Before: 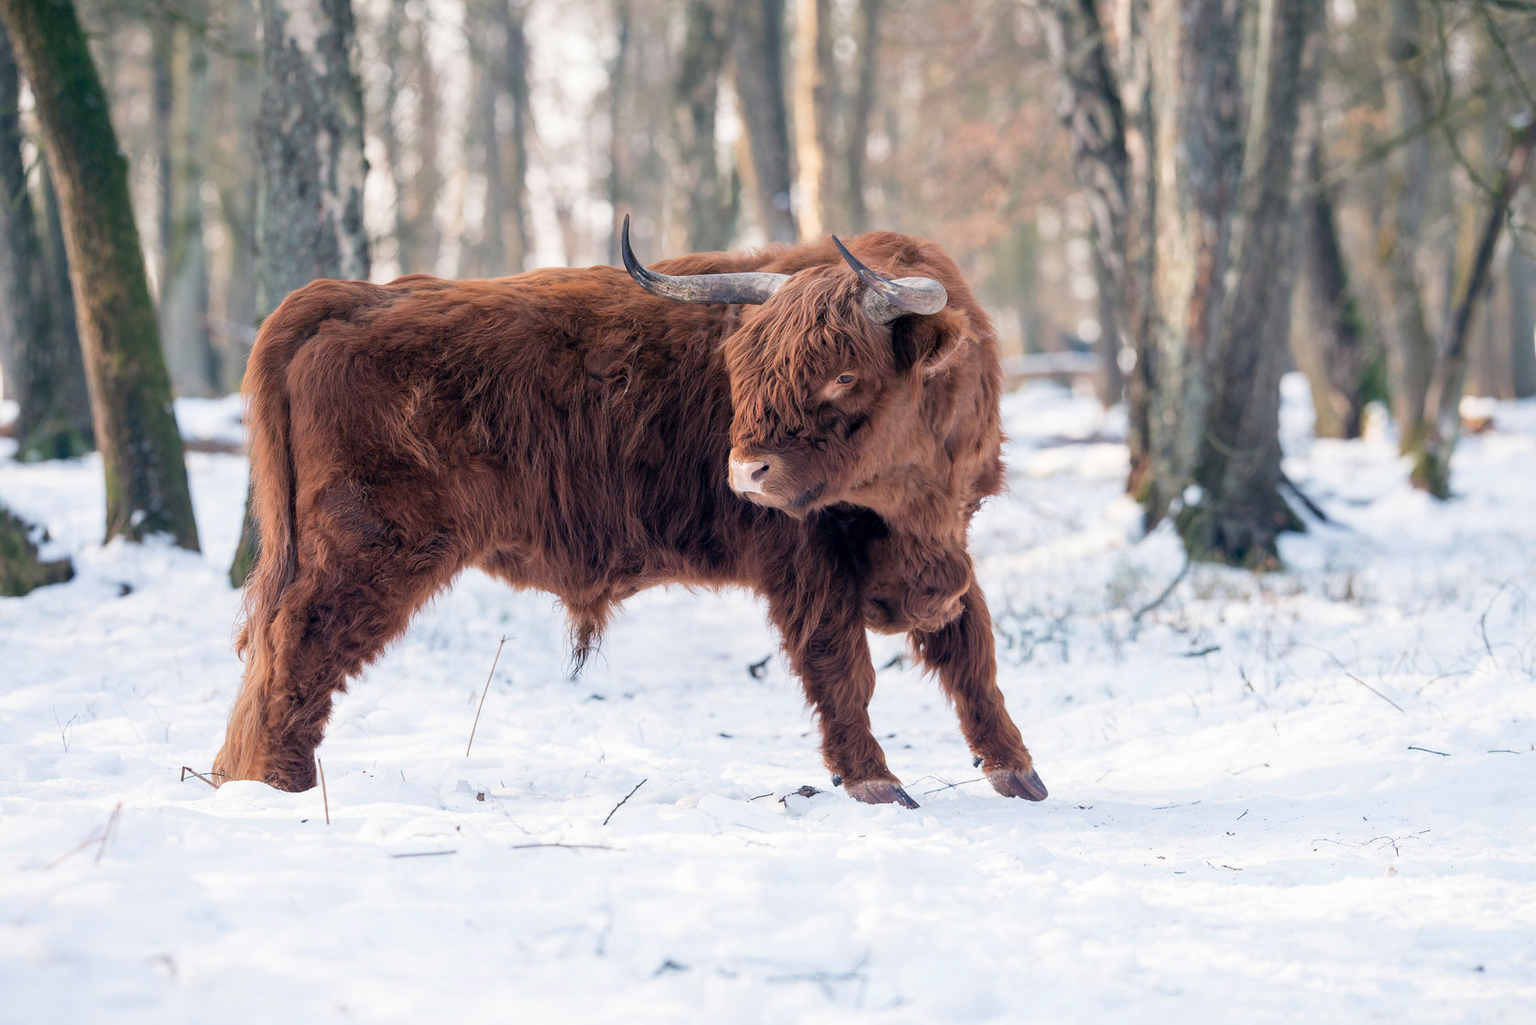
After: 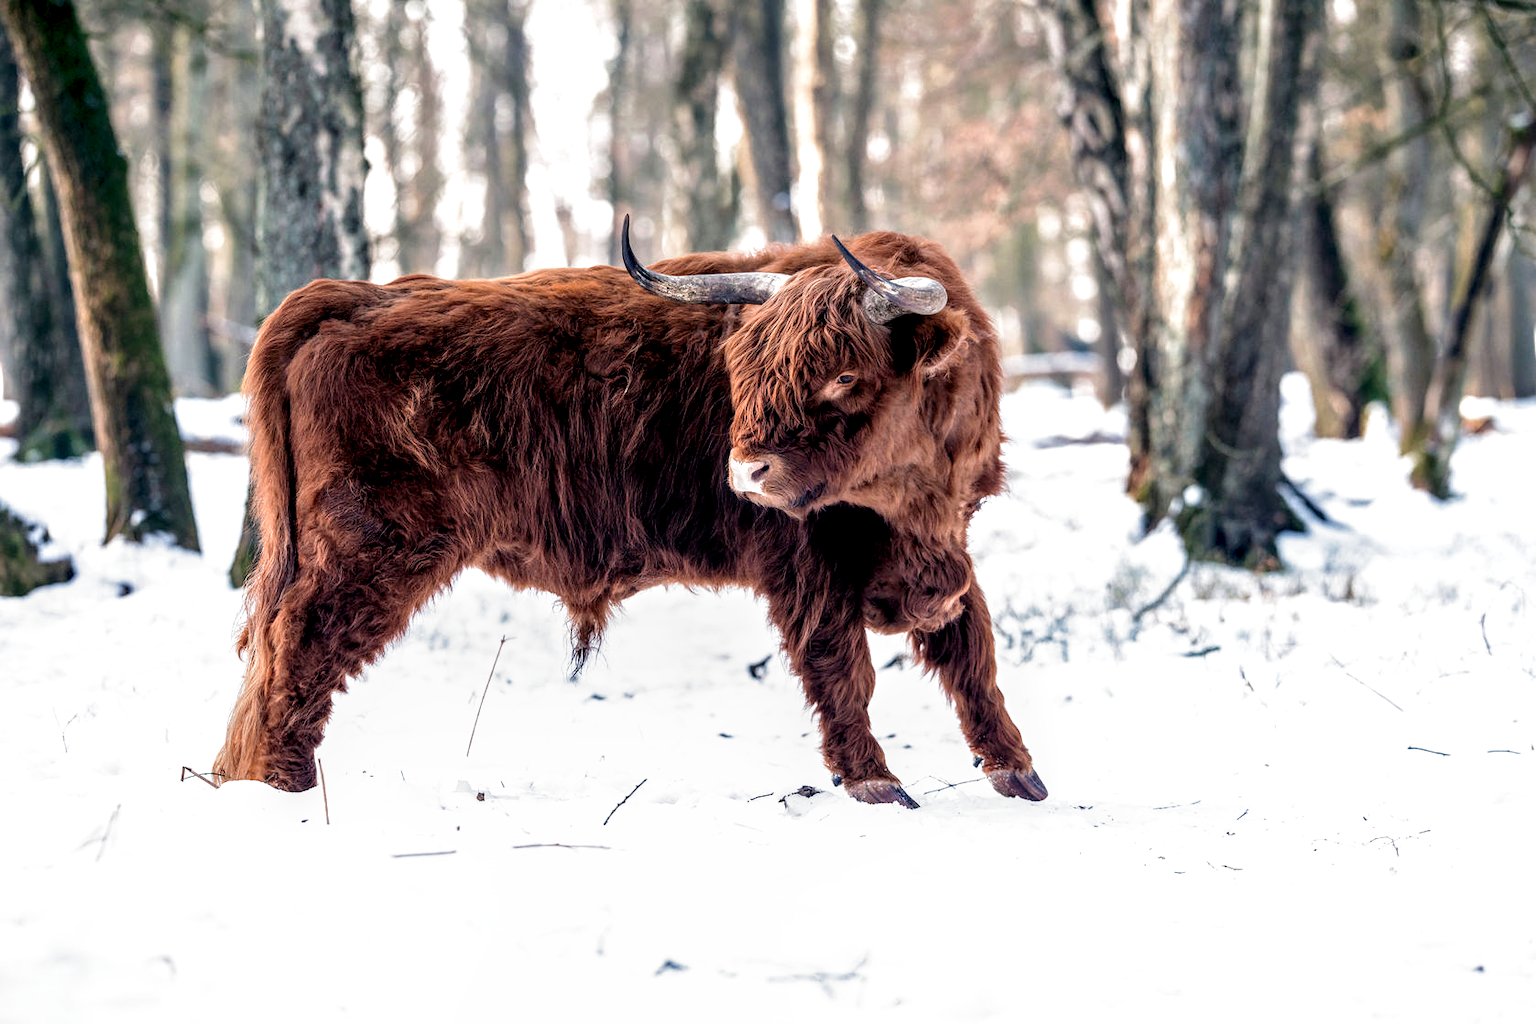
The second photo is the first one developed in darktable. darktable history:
local contrast: detail 150%
filmic rgb: black relative exposure -8.18 EV, white relative exposure 2.2 EV, target white luminance 99.953%, hardness 7.07, latitude 74.65%, contrast 1.319, highlights saturation mix -2.61%, shadows ↔ highlights balance 30.77%, preserve chrominance no, color science v5 (2021)
